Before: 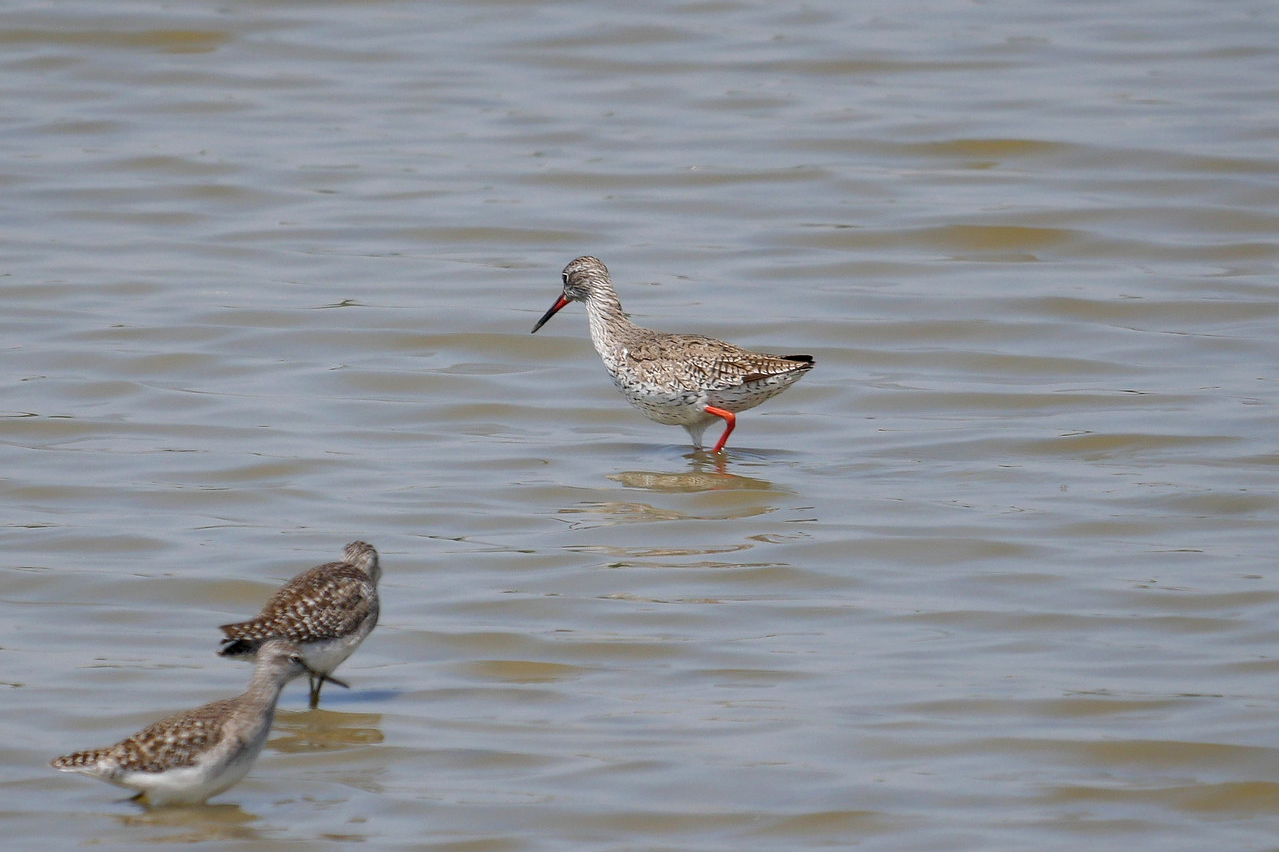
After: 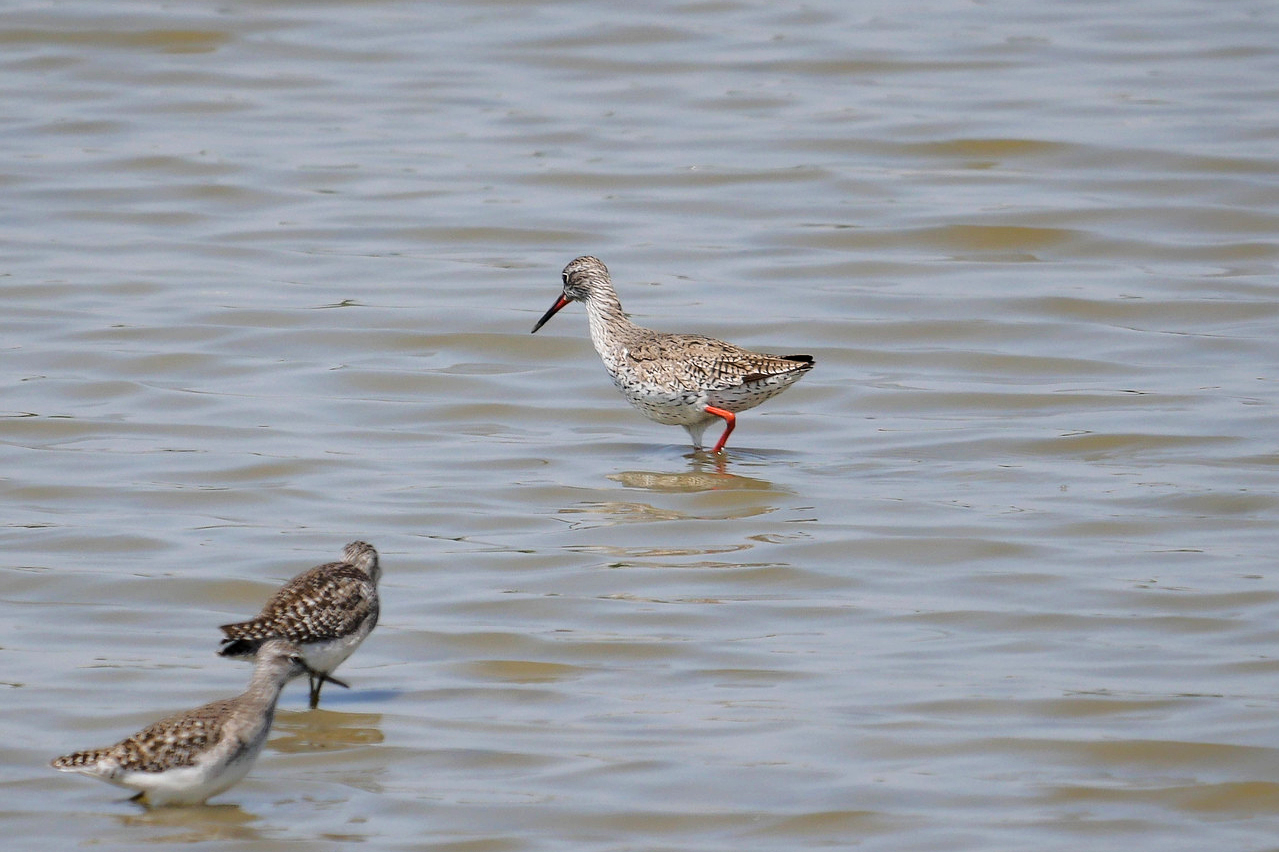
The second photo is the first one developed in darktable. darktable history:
tone curve: curves: ch0 [(0, 0) (0.081, 0.044) (0.185, 0.13) (0.283, 0.238) (0.416, 0.449) (0.495, 0.524) (0.686, 0.743) (0.826, 0.865) (0.978, 0.988)]; ch1 [(0, 0) (0.147, 0.166) (0.321, 0.362) (0.371, 0.402) (0.423, 0.442) (0.479, 0.472) (0.505, 0.497) (0.521, 0.506) (0.551, 0.537) (0.586, 0.574) (0.625, 0.618) (0.68, 0.681) (1, 1)]; ch2 [(0, 0) (0.346, 0.362) (0.404, 0.427) (0.502, 0.495) (0.531, 0.513) (0.547, 0.533) (0.582, 0.596) (0.629, 0.631) (0.717, 0.678) (1, 1)], color space Lab, linked channels, preserve colors none
